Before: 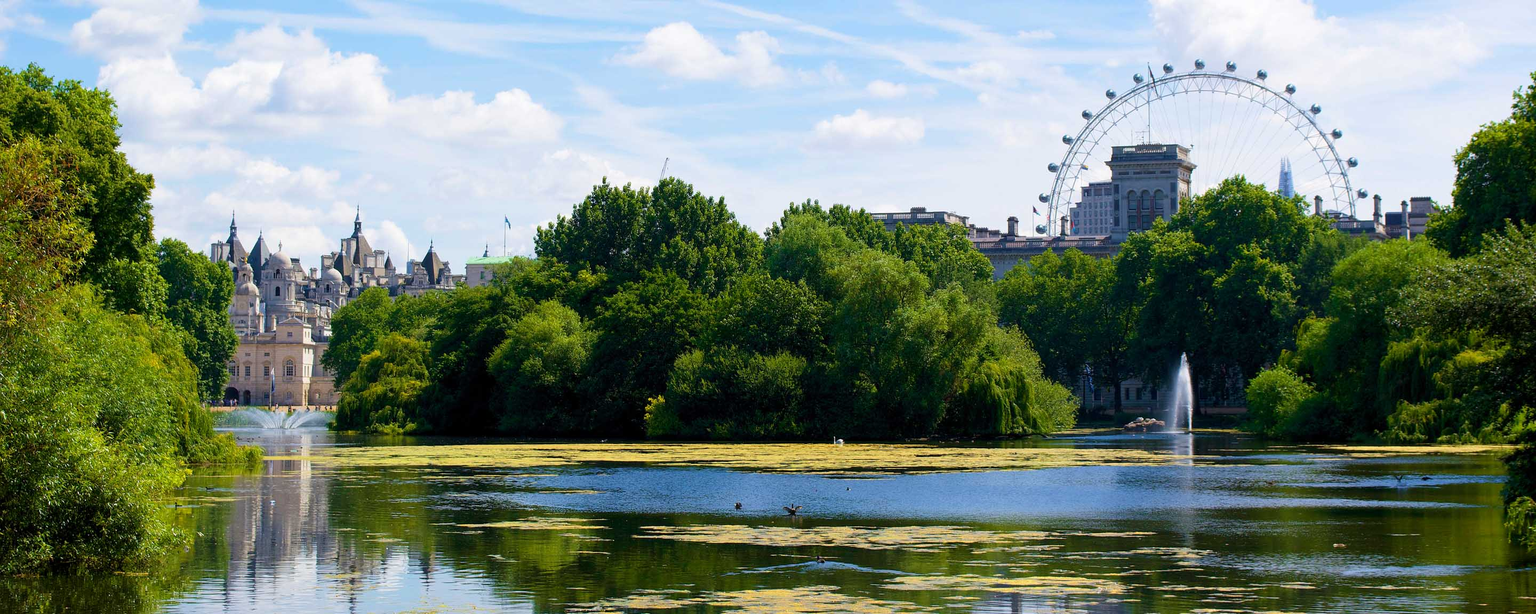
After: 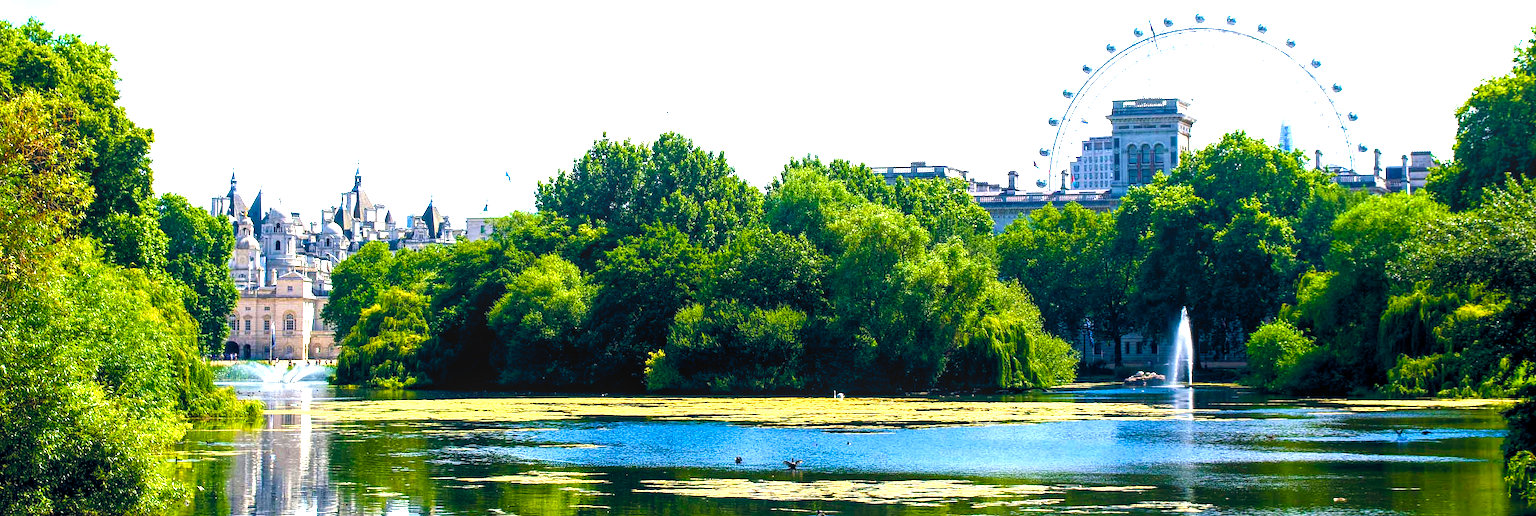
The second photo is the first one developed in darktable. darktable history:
color balance rgb: shadows lift › luminance -7.56%, shadows lift › chroma 2.089%, shadows lift › hue 165.13°, global offset › chroma 0.094%, global offset › hue 251.81°, perceptual saturation grading › global saturation 0.268%, perceptual saturation grading › highlights -29.747%, perceptual saturation grading › mid-tones 29.849%, perceptual saturation grading › shadows 59.691%, perceptual brilliance grading › global brilliance 30.716%, perceptual brilliance grading › highlights 12.54%, perceptual brilliance grading › mid-tones 23.191%
crop: top 7.571%, bottom 8.325%
local contrast: on, module defaults
